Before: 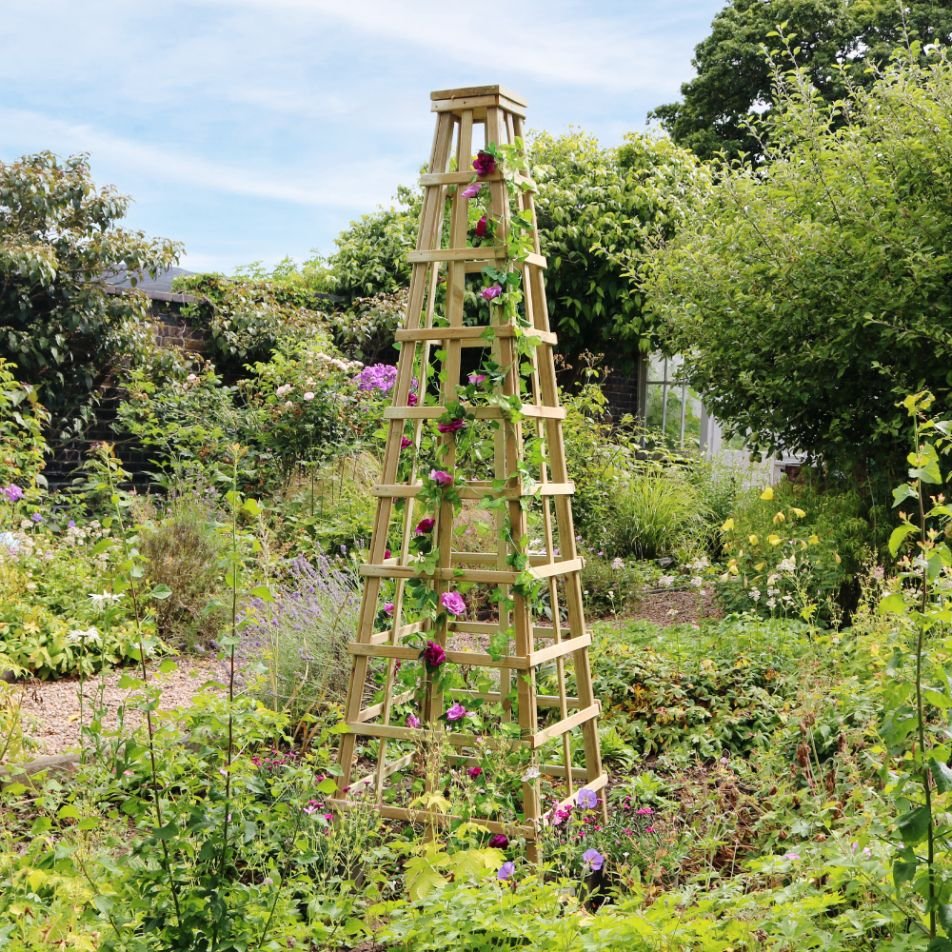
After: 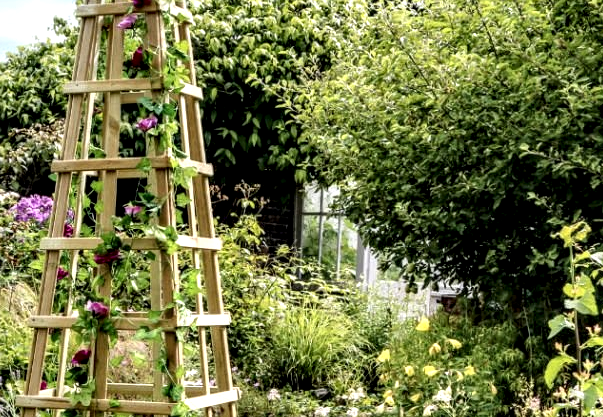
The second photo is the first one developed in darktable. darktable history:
local contrast: detail 202%
crop: left 36.222%, top 17.8%, right 0.407%, bottom 38.351%
